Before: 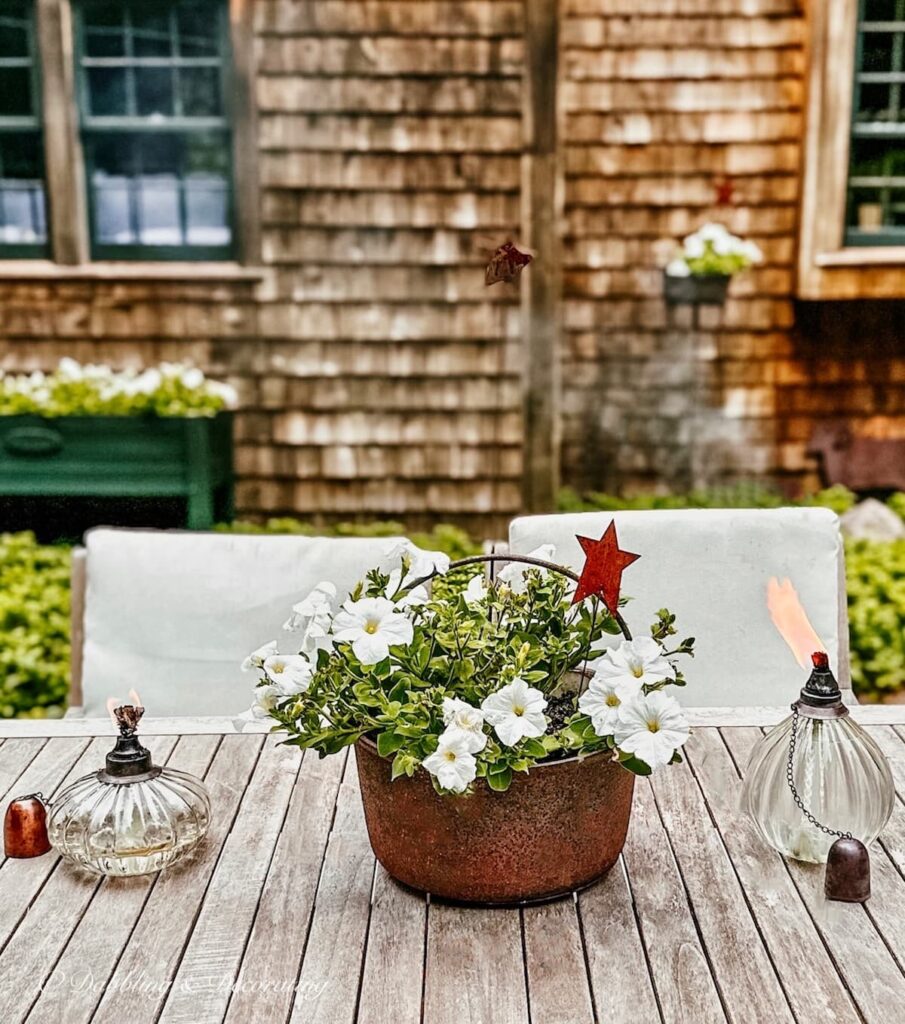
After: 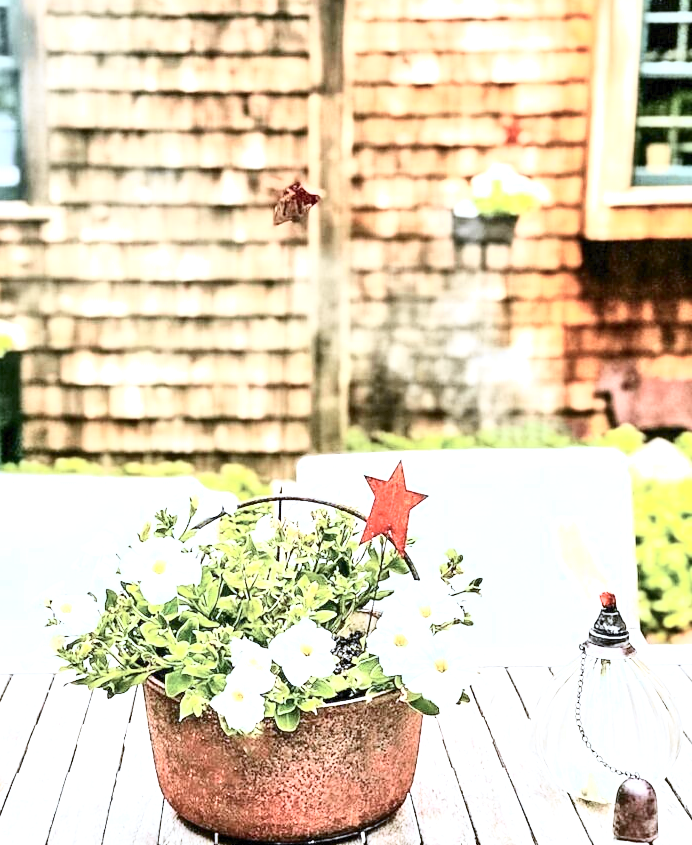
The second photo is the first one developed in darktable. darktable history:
local contrast: mode bilateral grid, contrast 19, coarseness 50, detail 119%, midtone range 0.2
crop: left 23.486%, top 5.881%, bottom 11.564%
color calibration: gray › normalize channels true, x 0.37, y 0.382, temperature 4305.65 K, gamut compression 0.012
exposure: black level correction 0.001, exposure 1.398 EV, compensate highlight preservation false
contrast brightness saturation: contrast 0.435, brightness 0.553, saturation -0.187
tone curve: curves: ch0 [(0.003, 0) (0.066, 0.031) (0.16, 0.089) (0.269, 0.218) (0.395, 0.408) (0.517, 0.56) (0.684, 0.734) (0.791, 0.814) (1, 1)]; ch1 [(0, 0) (0.164, 0.115) (0.337, 0.332) (0.39, 0.398) (0.464, 0.461) (0.501, 0.5) (0.507, 0.5) (0.534, 0.532) (0.577, 0.59) (0.652, 0.681) (0.733, 0.764) (0.819, 0.823) (1, 1)]; ch2 [(0, 0) (0.337, 0.382) (0.464, 0.476) (0.501, 0.5) (0.527, 0.54) (0.551, 0.565) (0.628, 0.632) (0.689, 0.686) (1, 1)], color space Lab, independent channels, preserve colors none
